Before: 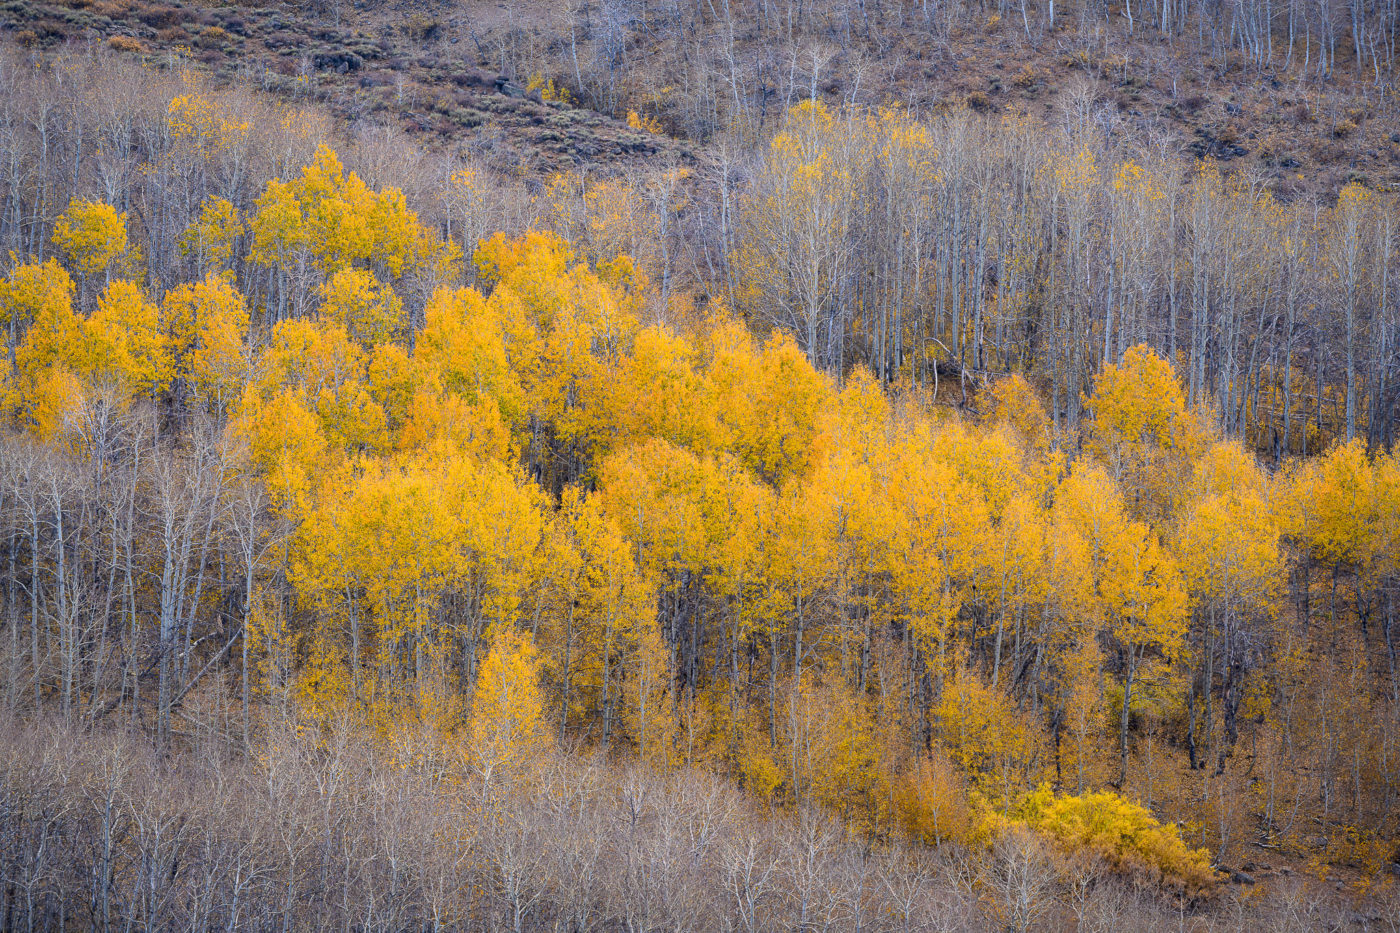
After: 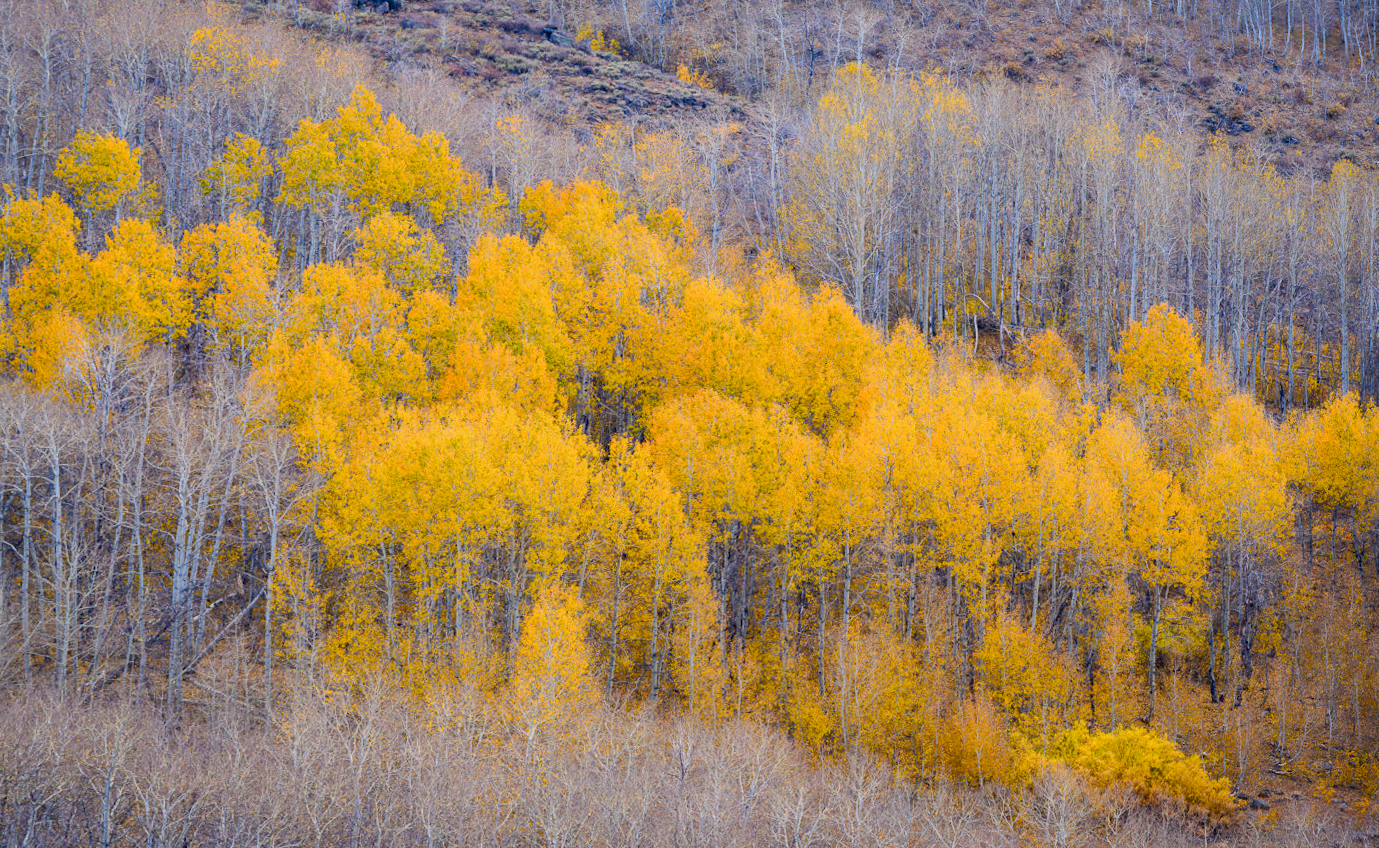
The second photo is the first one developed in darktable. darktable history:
color balance rgb: perceptual saturation grading › global saturation 20%, perceptual saturation grading › highlights -25%, perceptual saturation grading › shadows 50%
base curve: curves: ch0 [(0, 0) (0.262, 0.32) (0.722, 0.705) (1, 1)]
rotate and perspective: rotation -0.013°, lens shift (vertical) -0.027, lens shift (horizontal) 0.178, crop left 0.016, crop right 0.989, crop top 0.082, crop bottom 0.918
